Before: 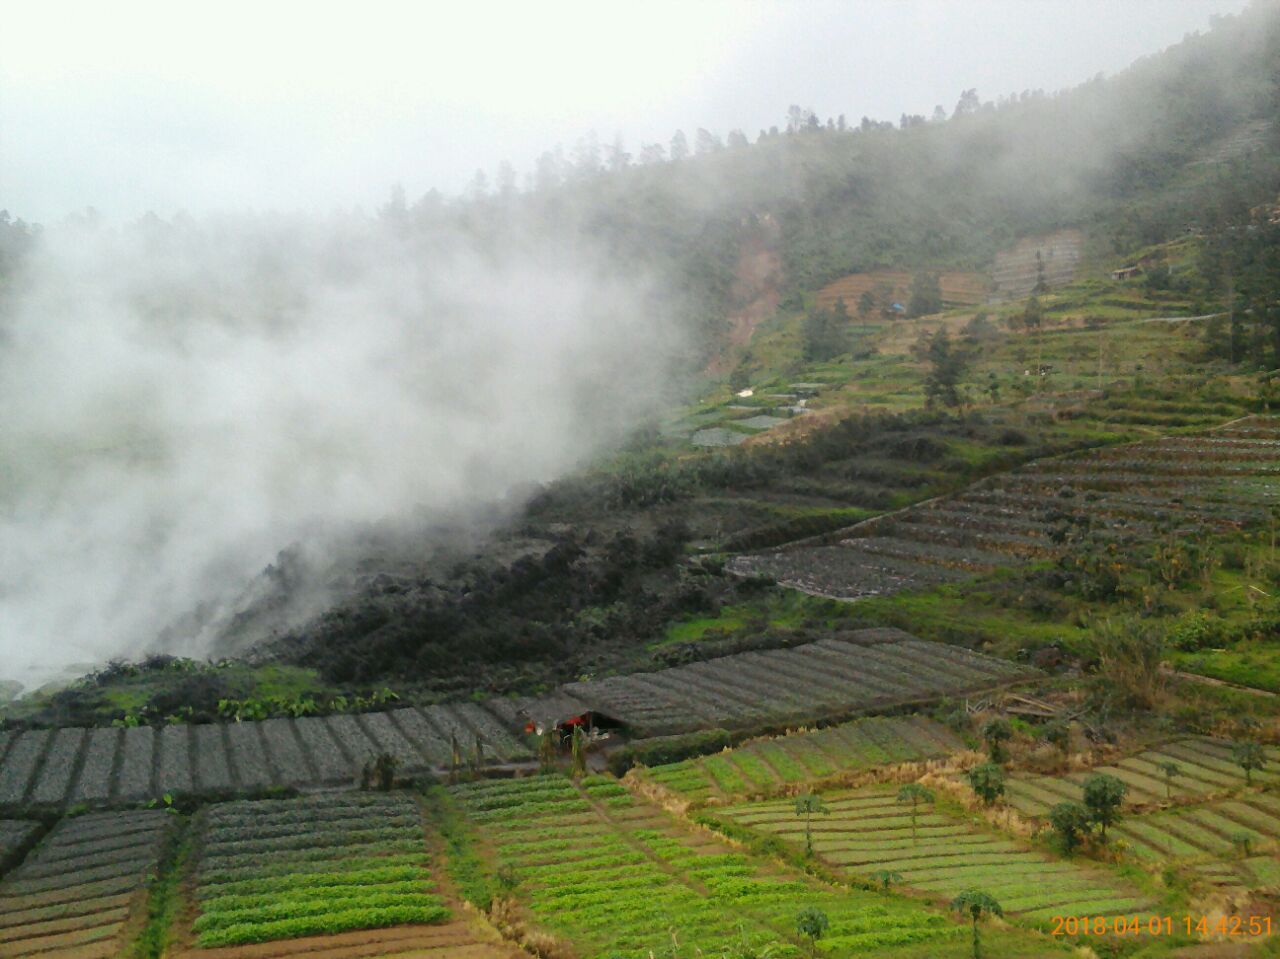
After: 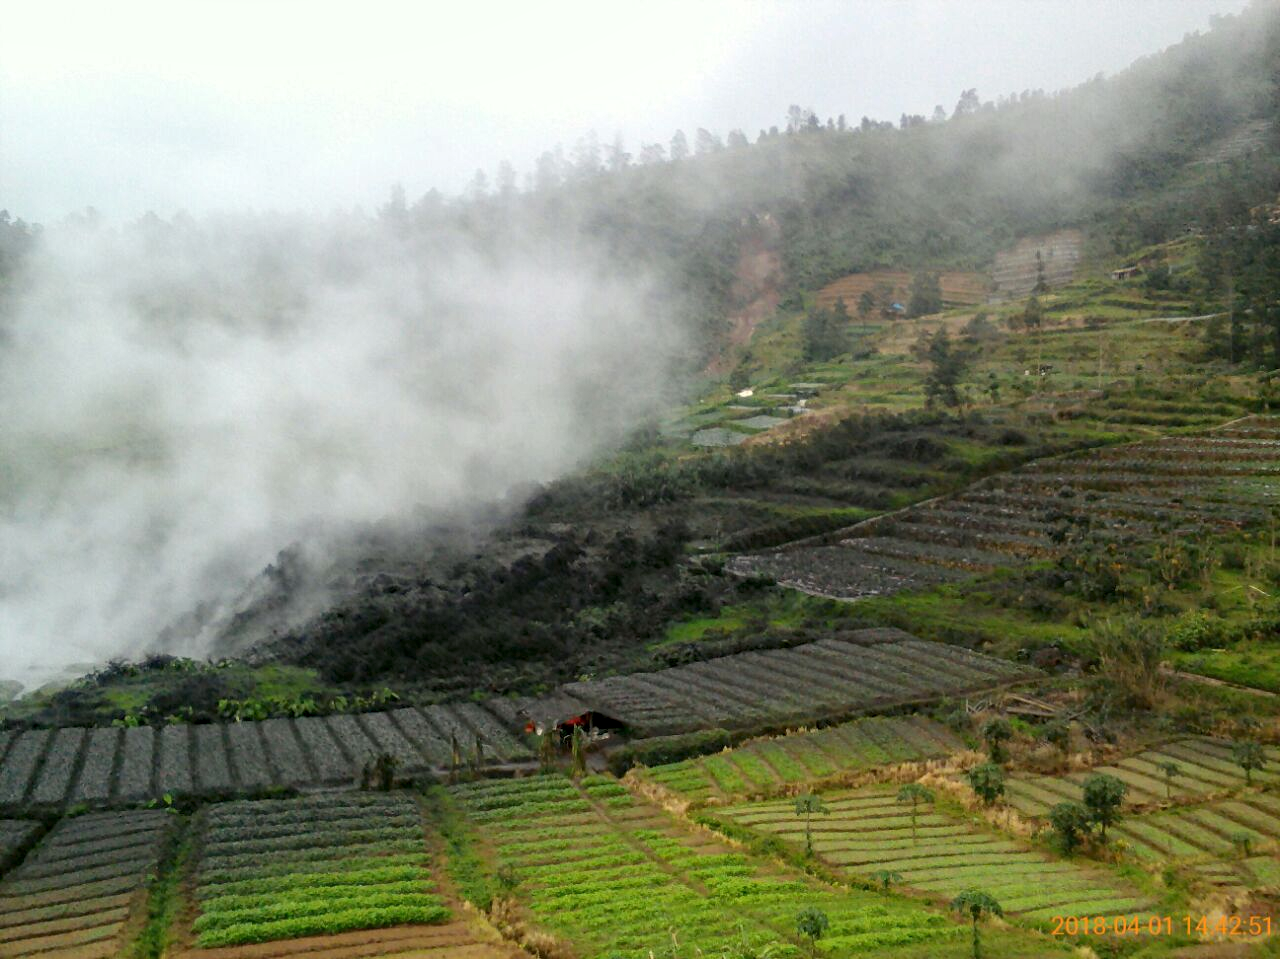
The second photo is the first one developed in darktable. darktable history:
haze removal: compatibility mode true, adaptive false
local contrast: highlights 87%, shadows 80%
